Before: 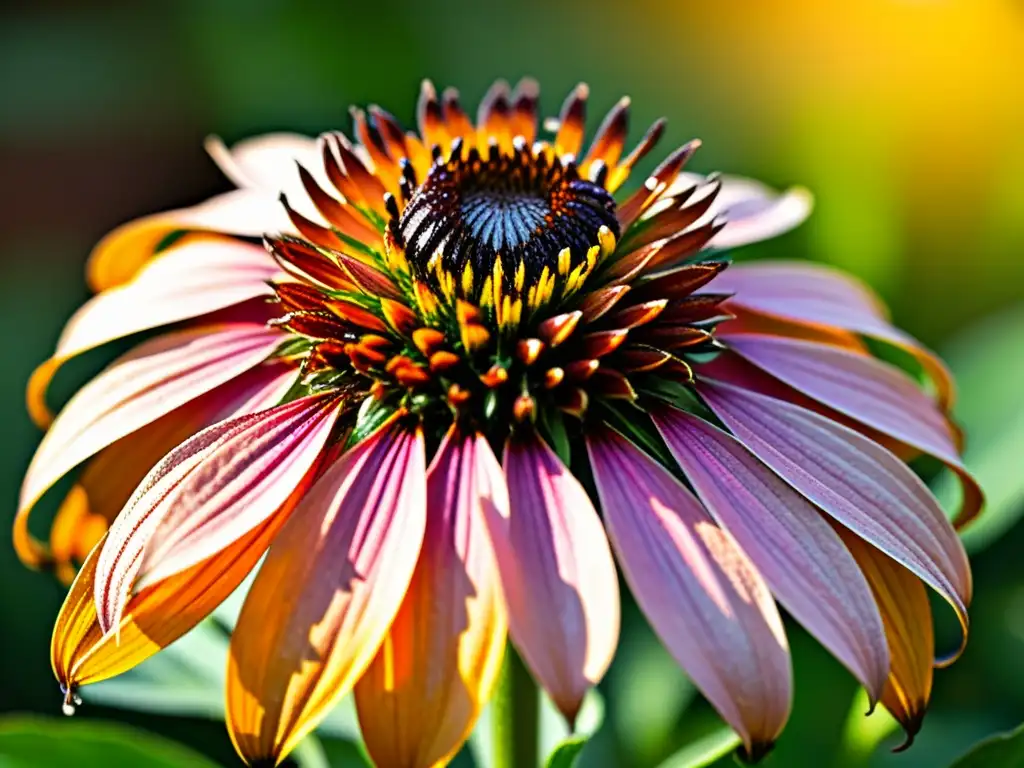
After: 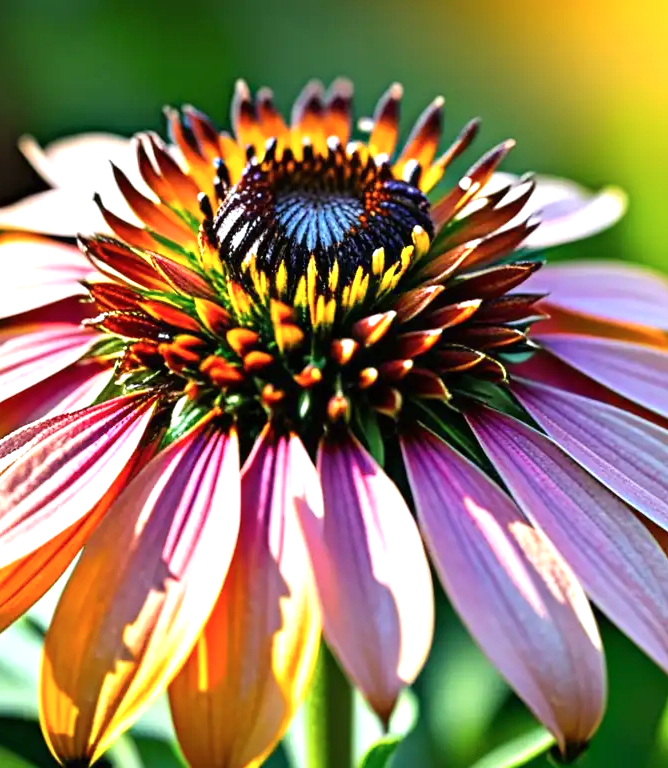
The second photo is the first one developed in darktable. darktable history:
crop and rotate: left 18.203%, right 16.493%
exposure: black level correction 0, exposure 0.499 EV, compensate exposure bias true, compensate highlight preservation false
color calibration: x 0.356, y 0.367, temperature 4716.09 K
